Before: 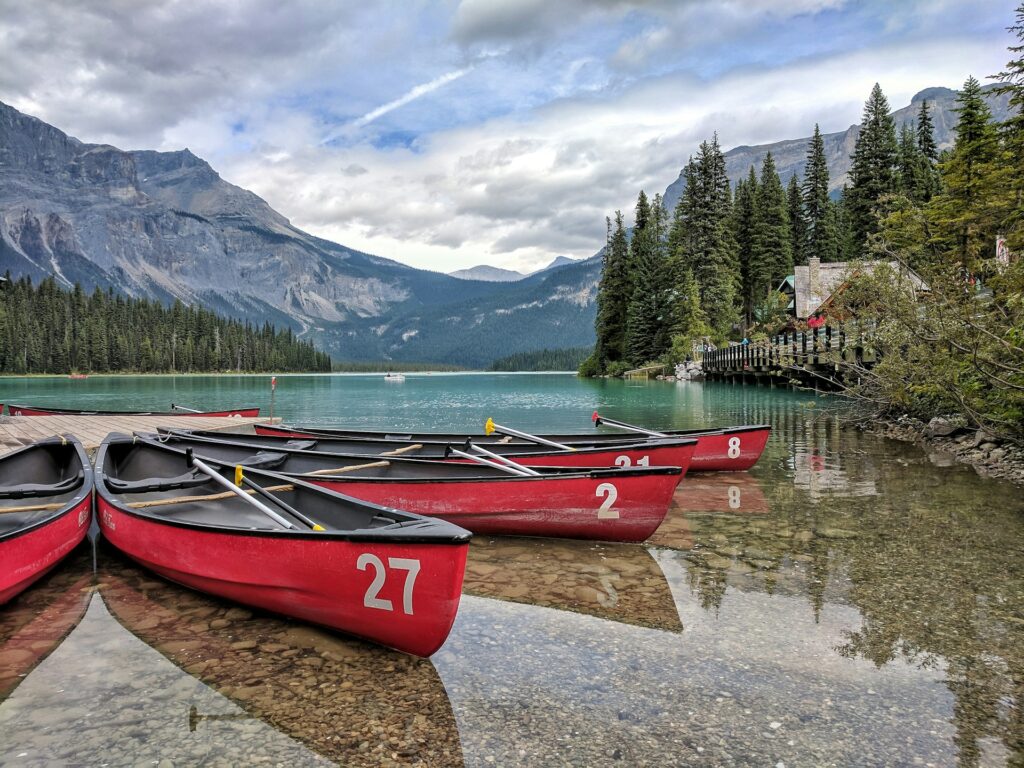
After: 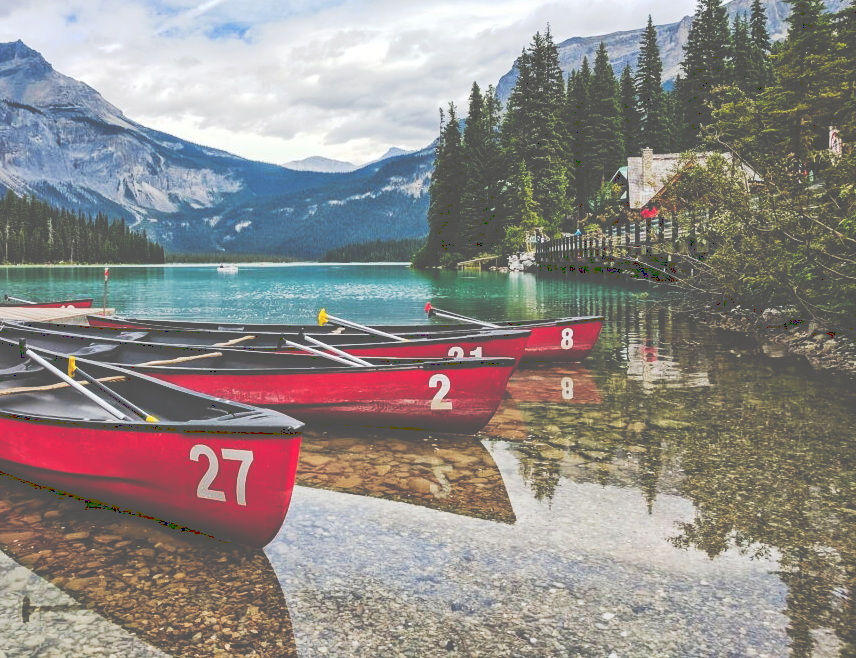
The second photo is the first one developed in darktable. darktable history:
crop: left 16.393%, top 14.254%
tone curve: curves: ch0 [(0, 0) (0.003, 0.331) (0.011, 0.333) (0.025, 0.333) (0.044, 0.334) (0.069, 0.335) (0.1, 0.338) (0.136, 0.342) (0.177, 0.347) (0.224, 0.352) (0.277, 0.359) (0.335, 0.39) (0.399, 0.434) (0.468, 0.509) (0.543, 0.615) (0.623, 0.731) (0.709, 0.814) (0.801, 0.88) (0.898, 0.921) (1, 1)], preserve colors none
